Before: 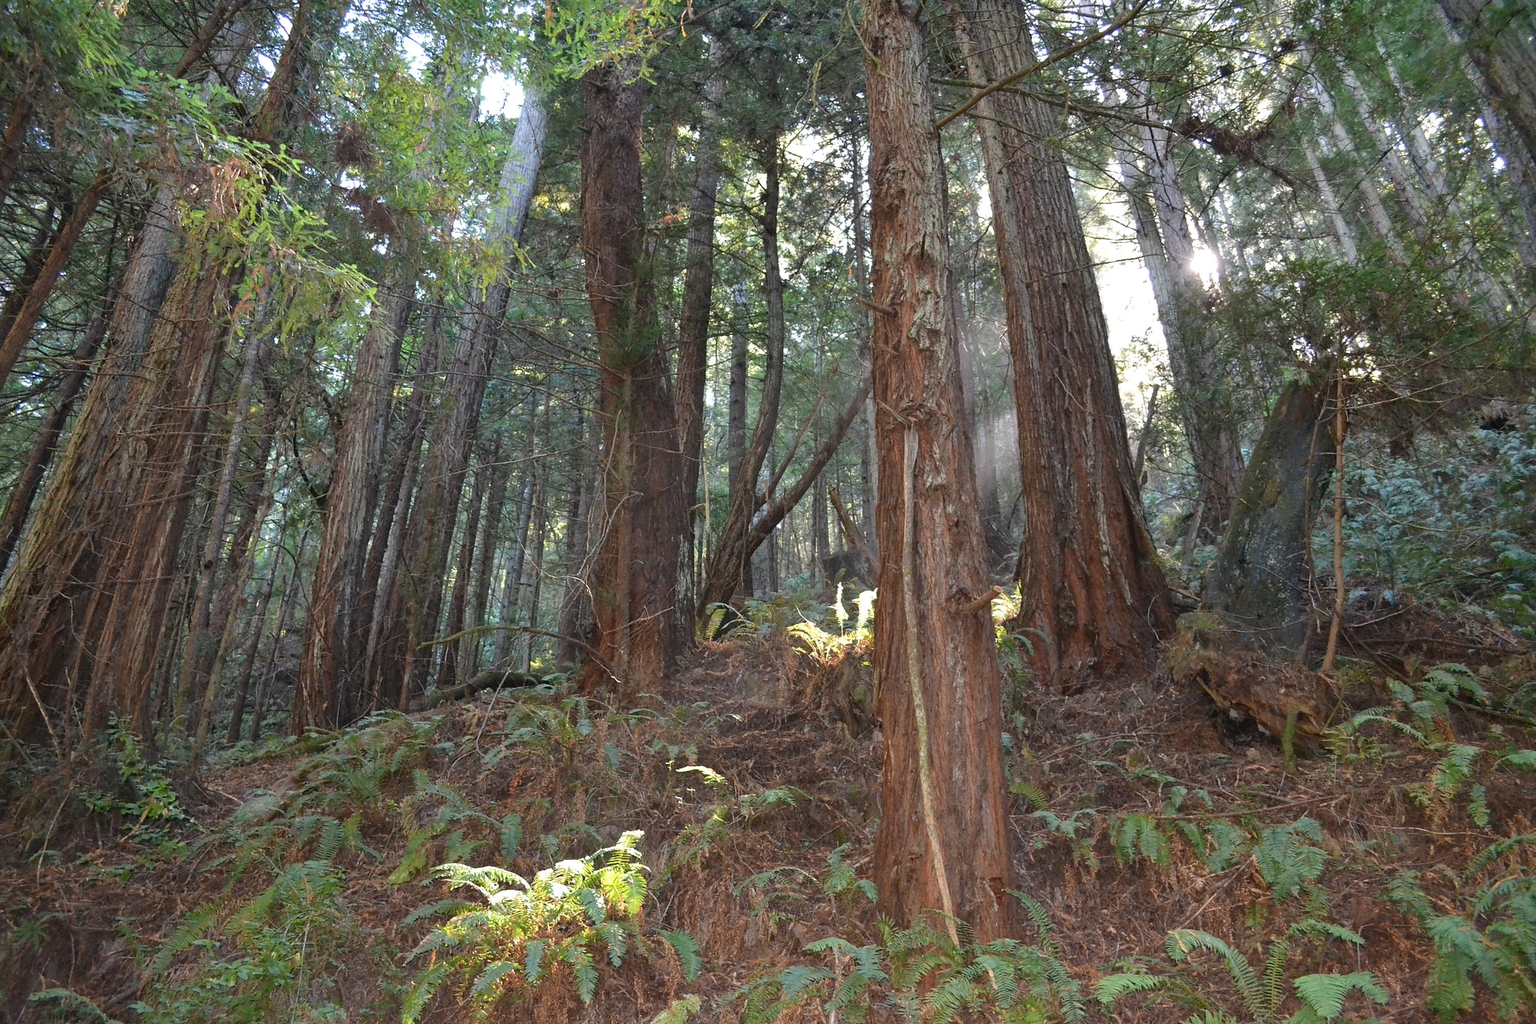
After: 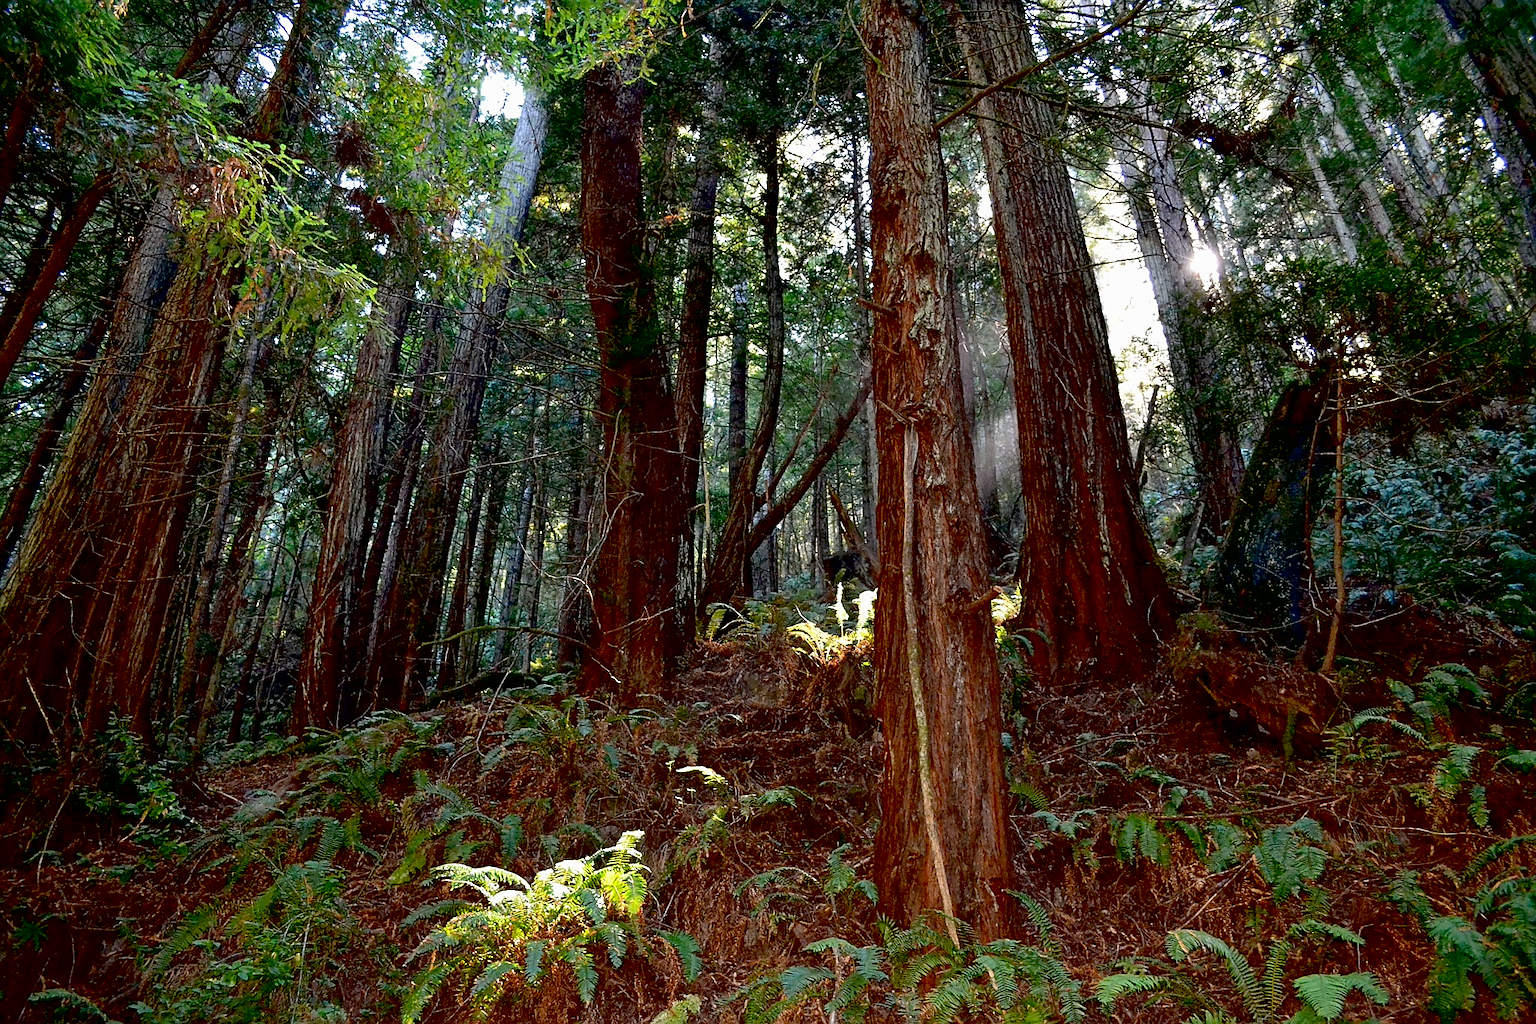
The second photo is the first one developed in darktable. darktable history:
exposure: black level correction 0.056, exposure -0.039 EV, compensate highlight preservation false
sharpen: radius 1.864, amount 0.398, threshold 1.271
contrast brightness saturation: contrast 0.13, brightness -0.05, saturation 0.16
